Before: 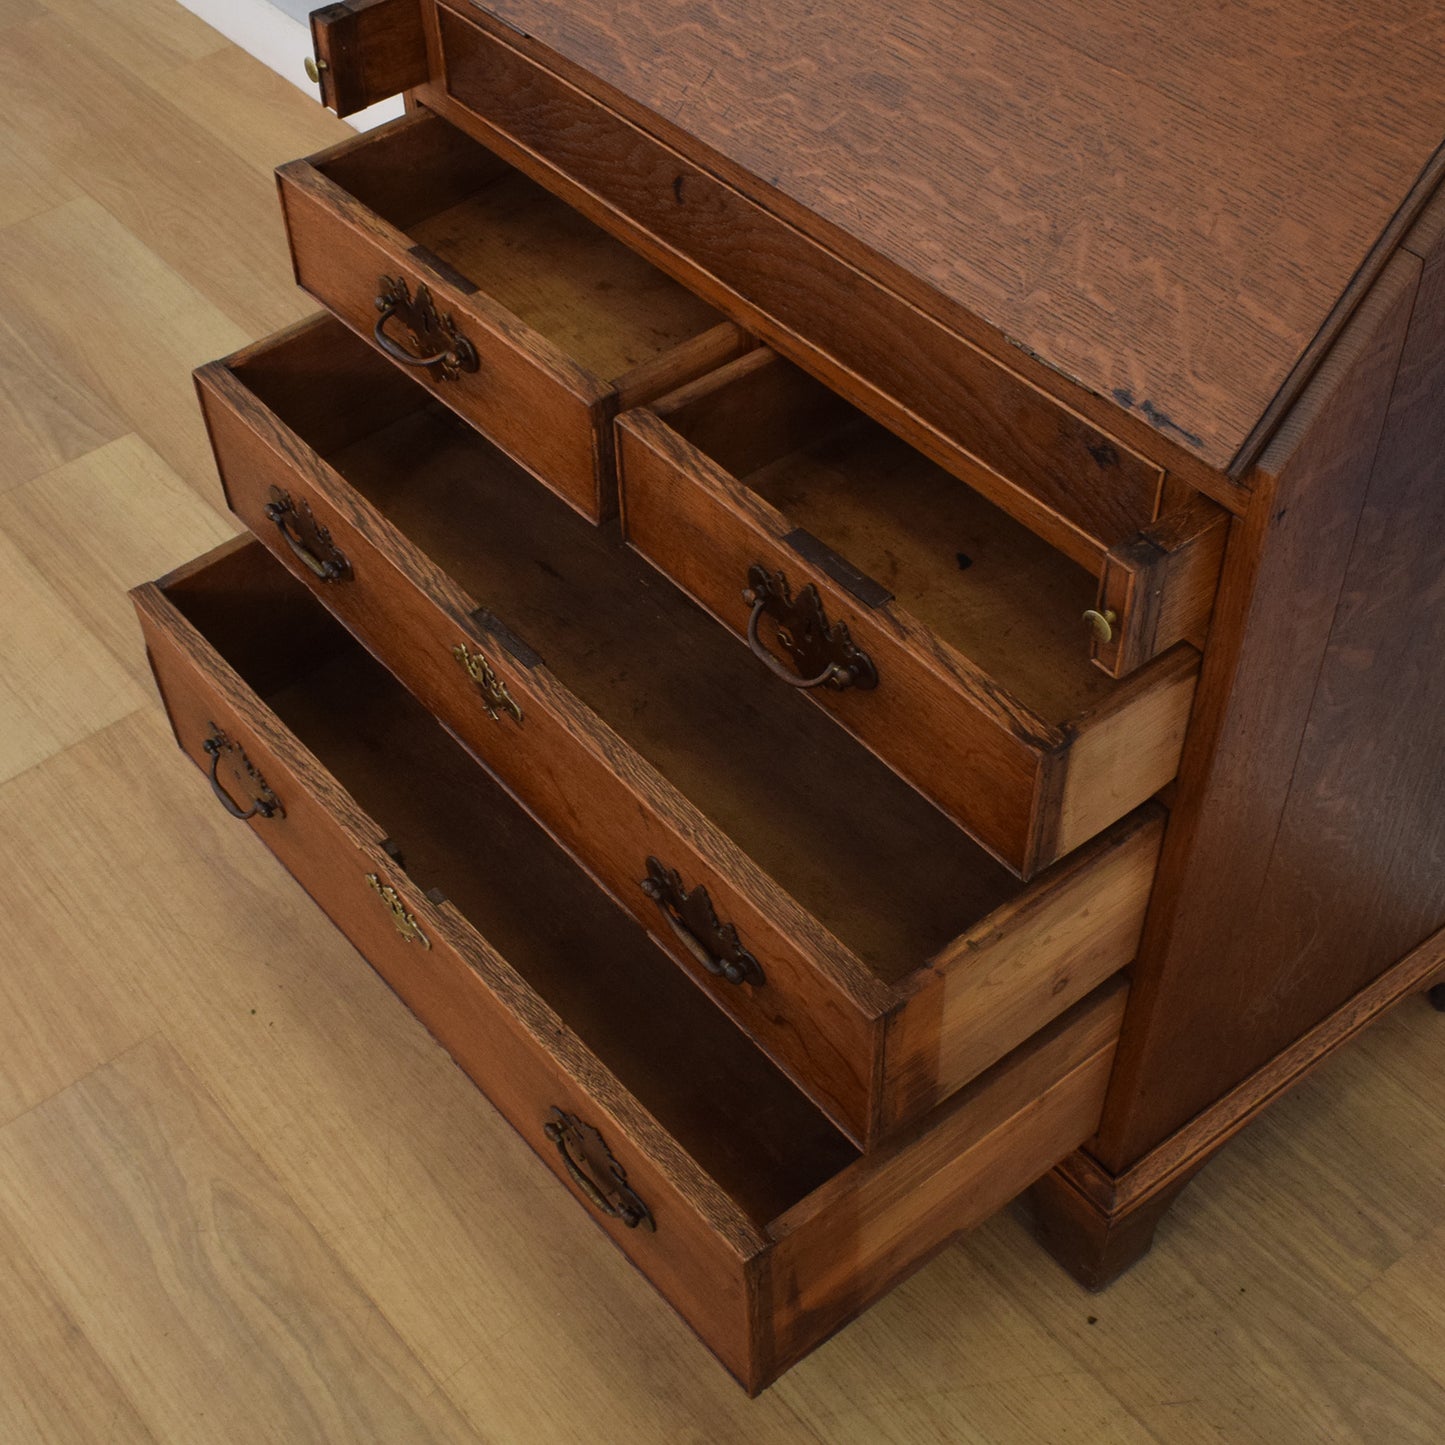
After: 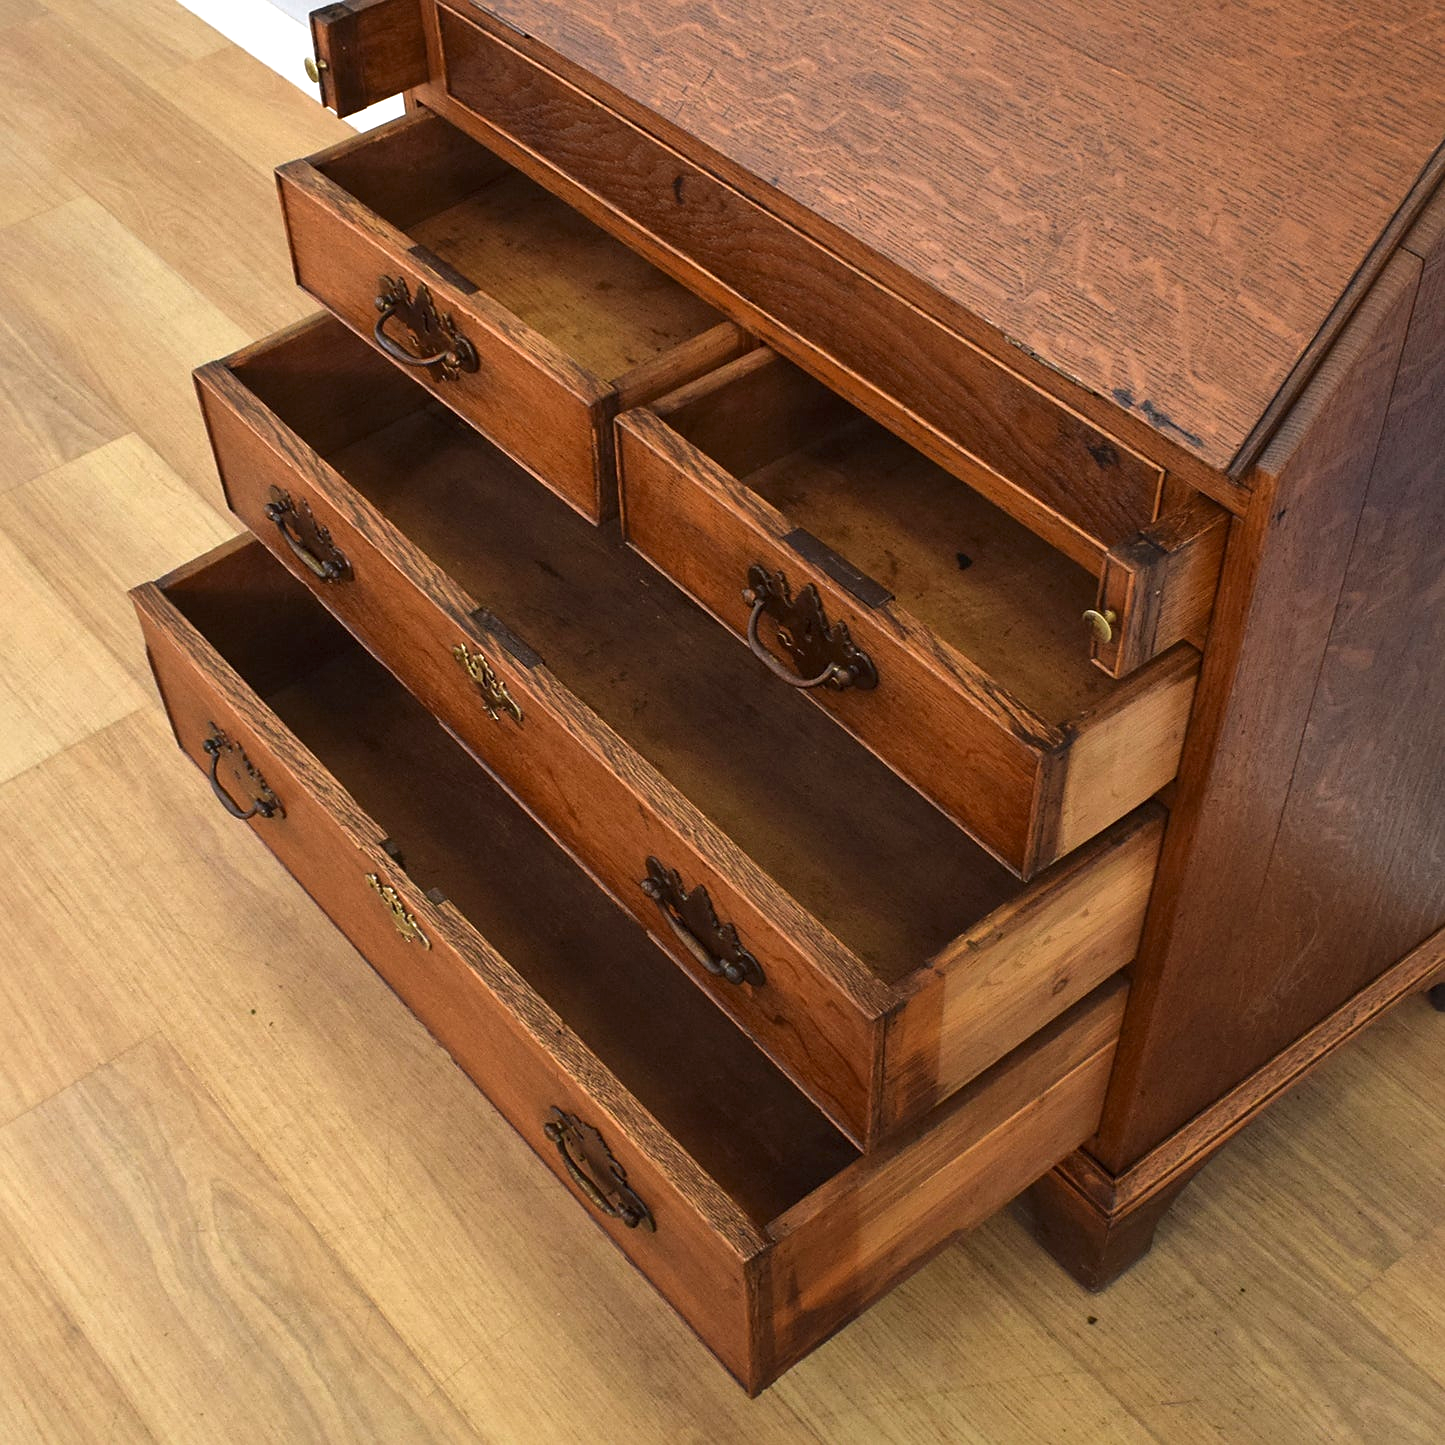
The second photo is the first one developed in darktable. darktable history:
exposure: black level correction 0, exposure 0.953 EV, compensate exposure bias true, compensate highlight preservation false
local contrast: mode bilateral grid, contrast 20, coarseness 50, detail 120%, midtone range 0.2
contrast brightness saturation: contrast -0.02, brightness -0.01, saturation 0.03
sharpen: radius 1.864, amount 0.398, threshold 1.271
